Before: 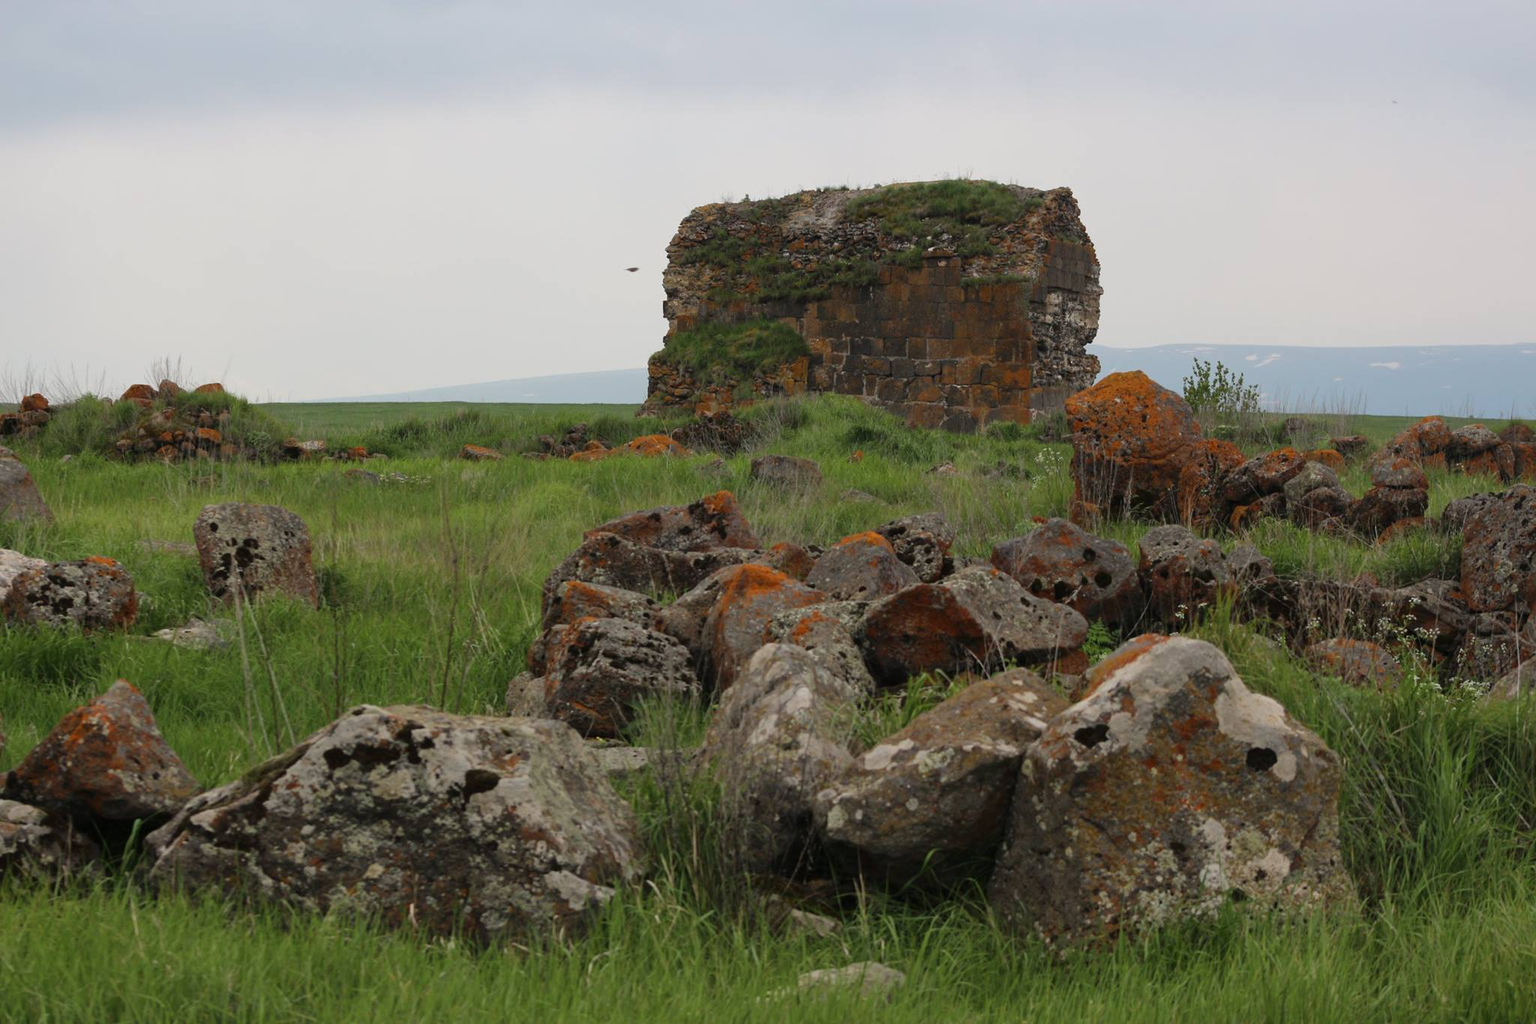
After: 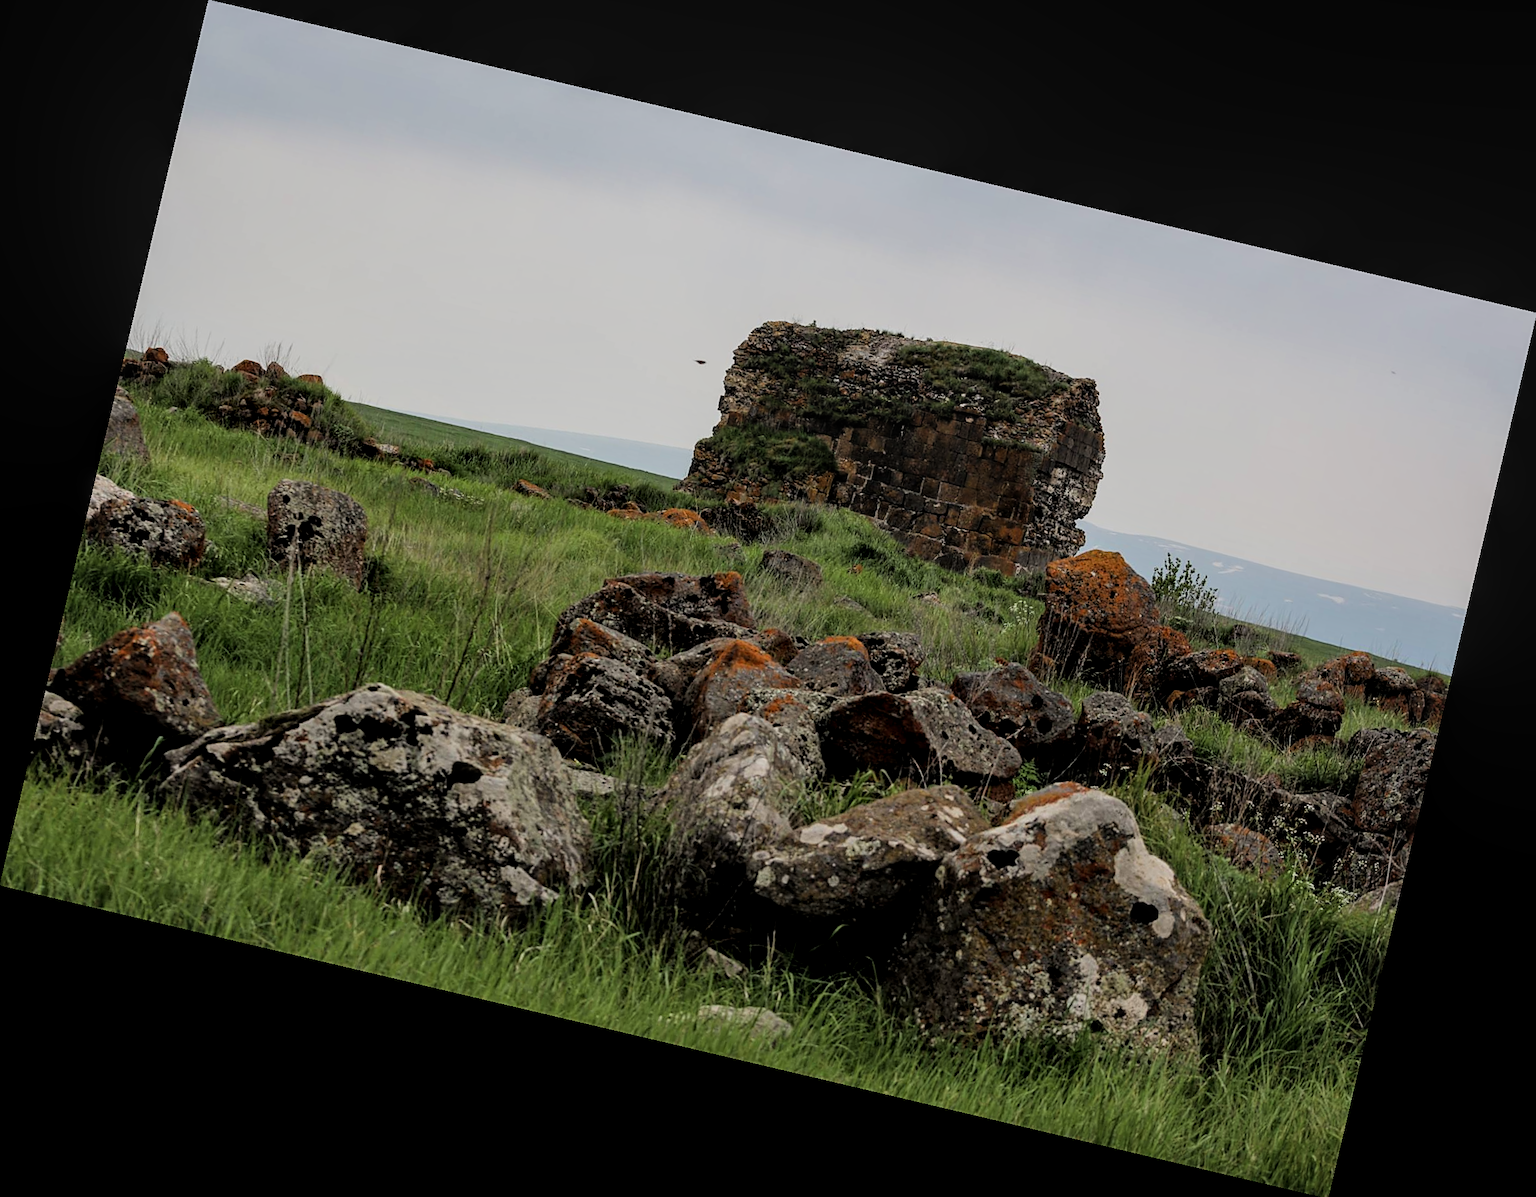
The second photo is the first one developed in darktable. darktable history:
local contrast: on, module defaults
filmic rgb: black relative exposure -5 EV, hardness 2.88, contrast 1.3, highlights saturation mix -10%
rotate and perspective: rotation 13.27°, automatic cropping off
sharpen: on, module defaults
